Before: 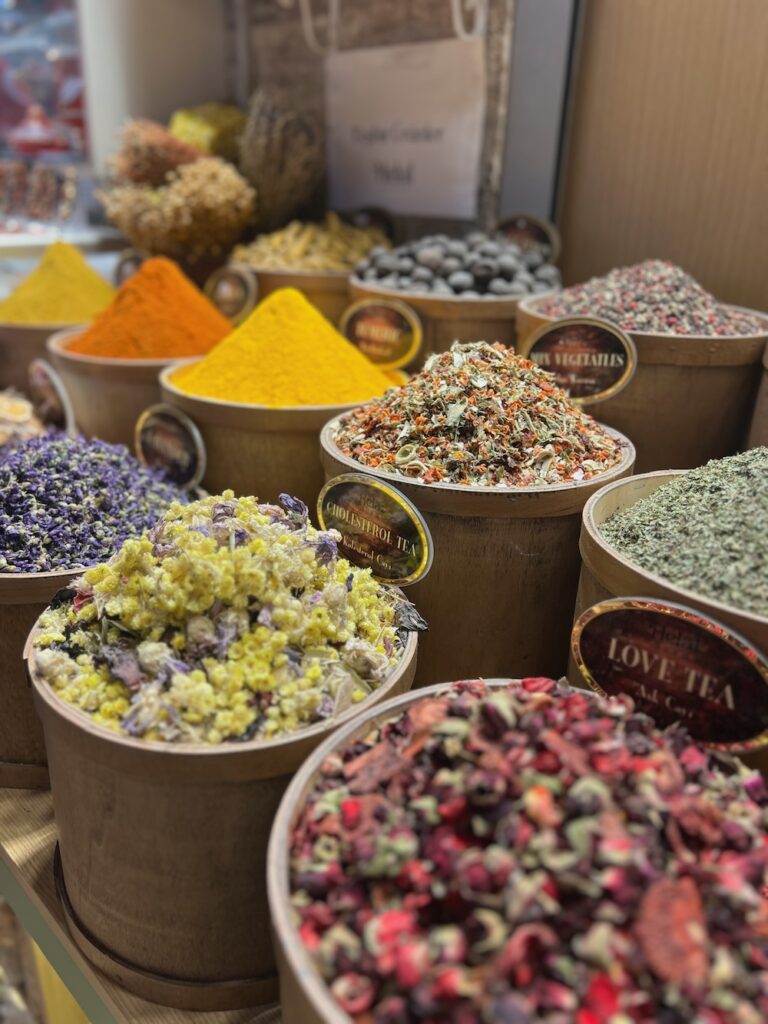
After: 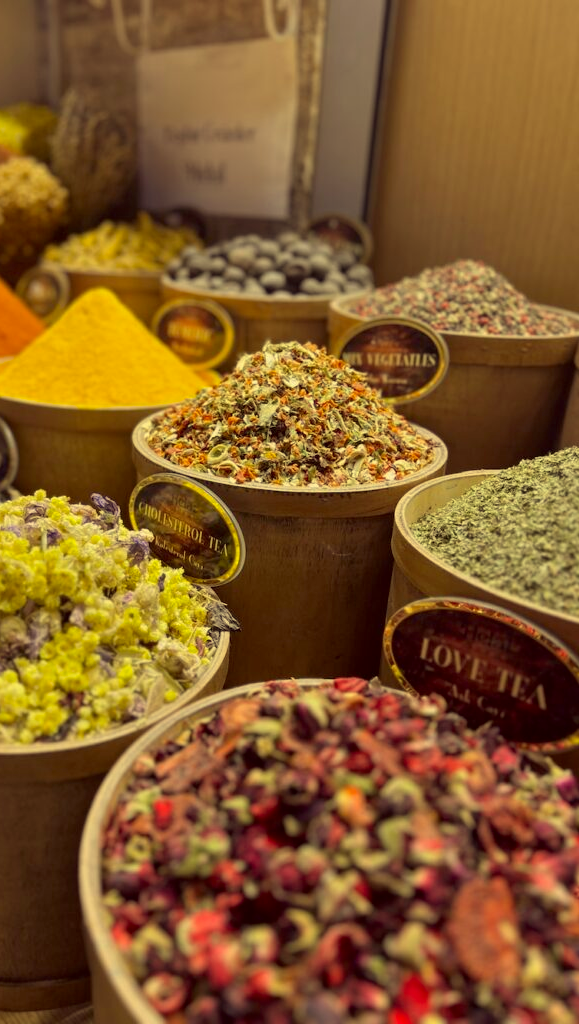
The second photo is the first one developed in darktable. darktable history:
crop and rotate: left 24.6%
color correction: highlights a* -0.482, highlights b* 40, shadows a* 9.8, shadows b* -0.161
